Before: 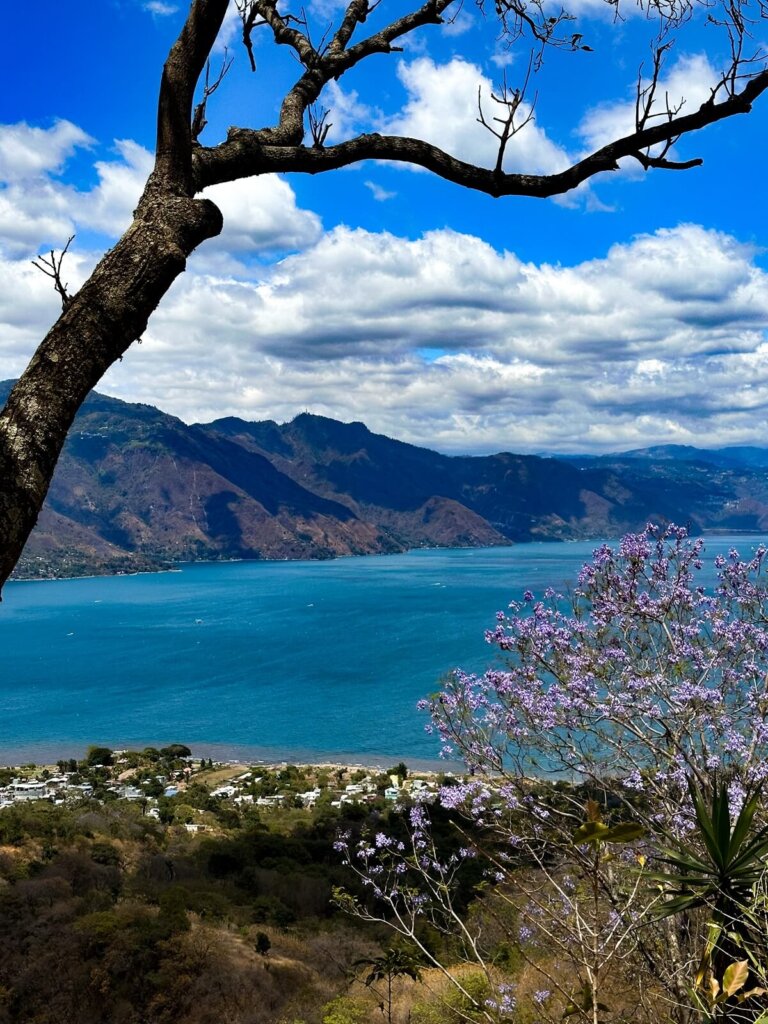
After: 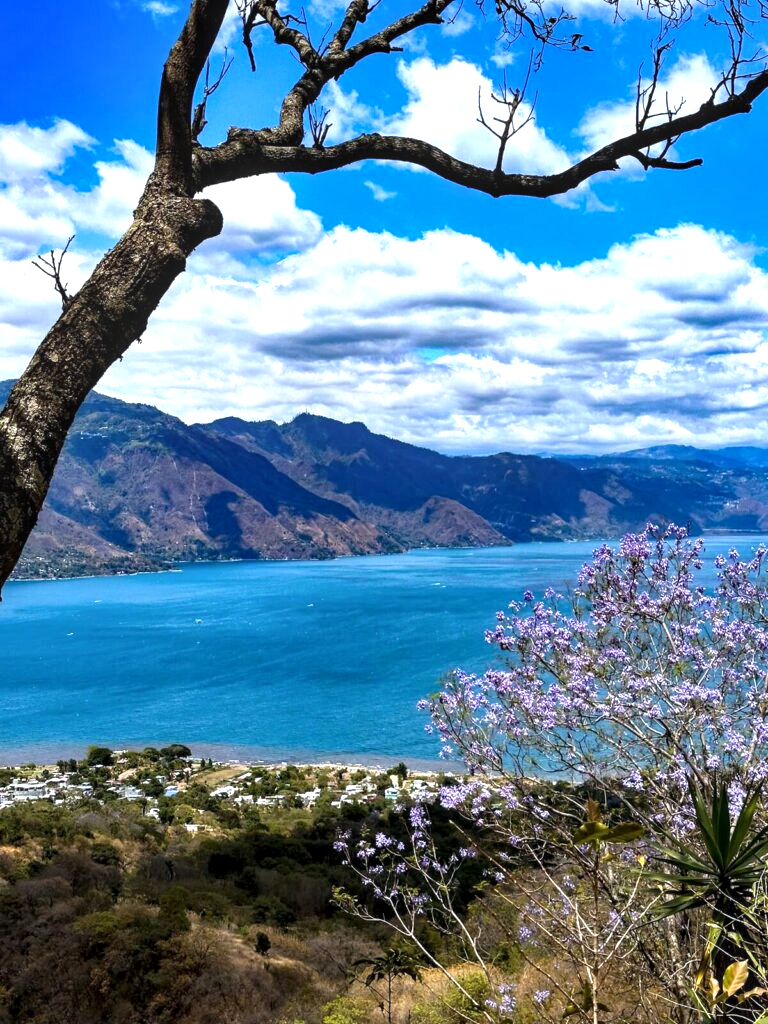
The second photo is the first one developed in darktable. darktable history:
exposure: black level correction 0, exposure 0.7 EV, compensate exposure bias true, compensate highlight preservation false
white balance: red 0.984, blue 1.059
local contrast: on, module defaults
